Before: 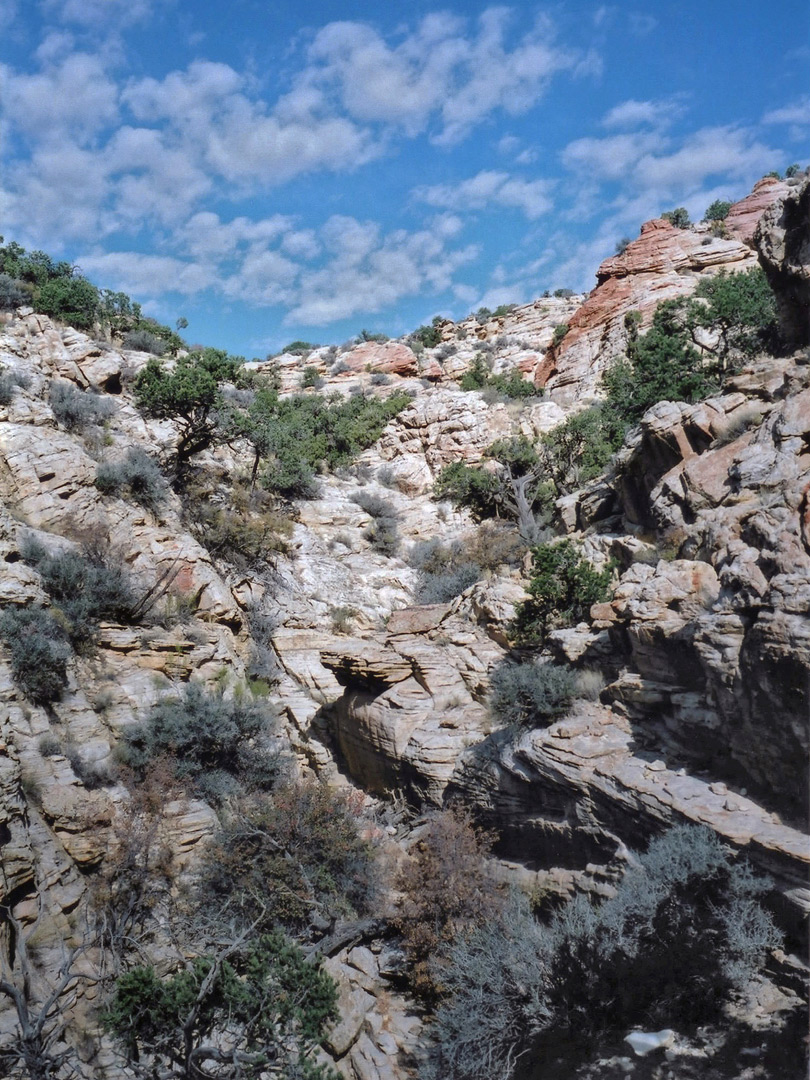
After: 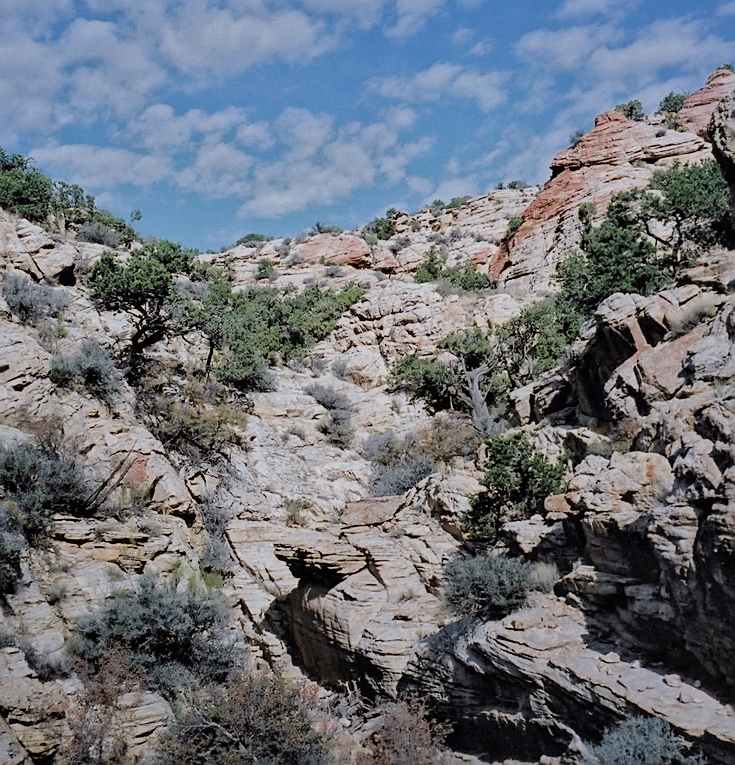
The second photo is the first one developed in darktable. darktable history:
crop: left 5.702%, top 10.08%, right 3.525%, bottom 19.031%
sharpen: on, module defaults
filmic rgb: black relative exposure -7.29 EV, white relative exposure 5.05 EV, hardness 3.19
